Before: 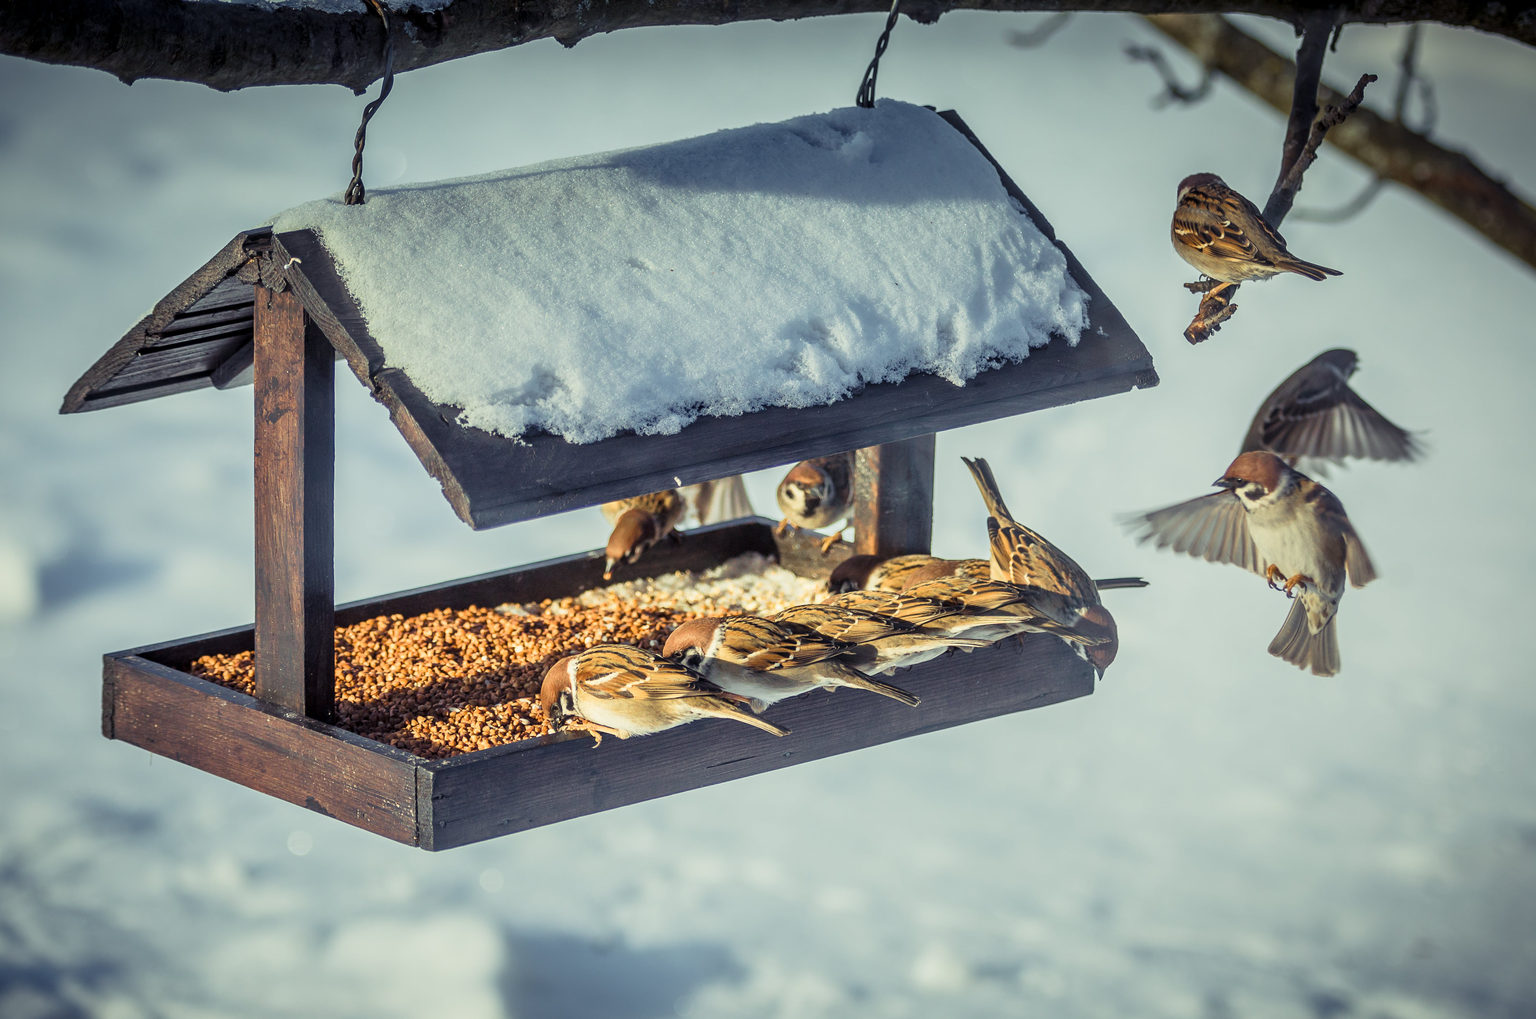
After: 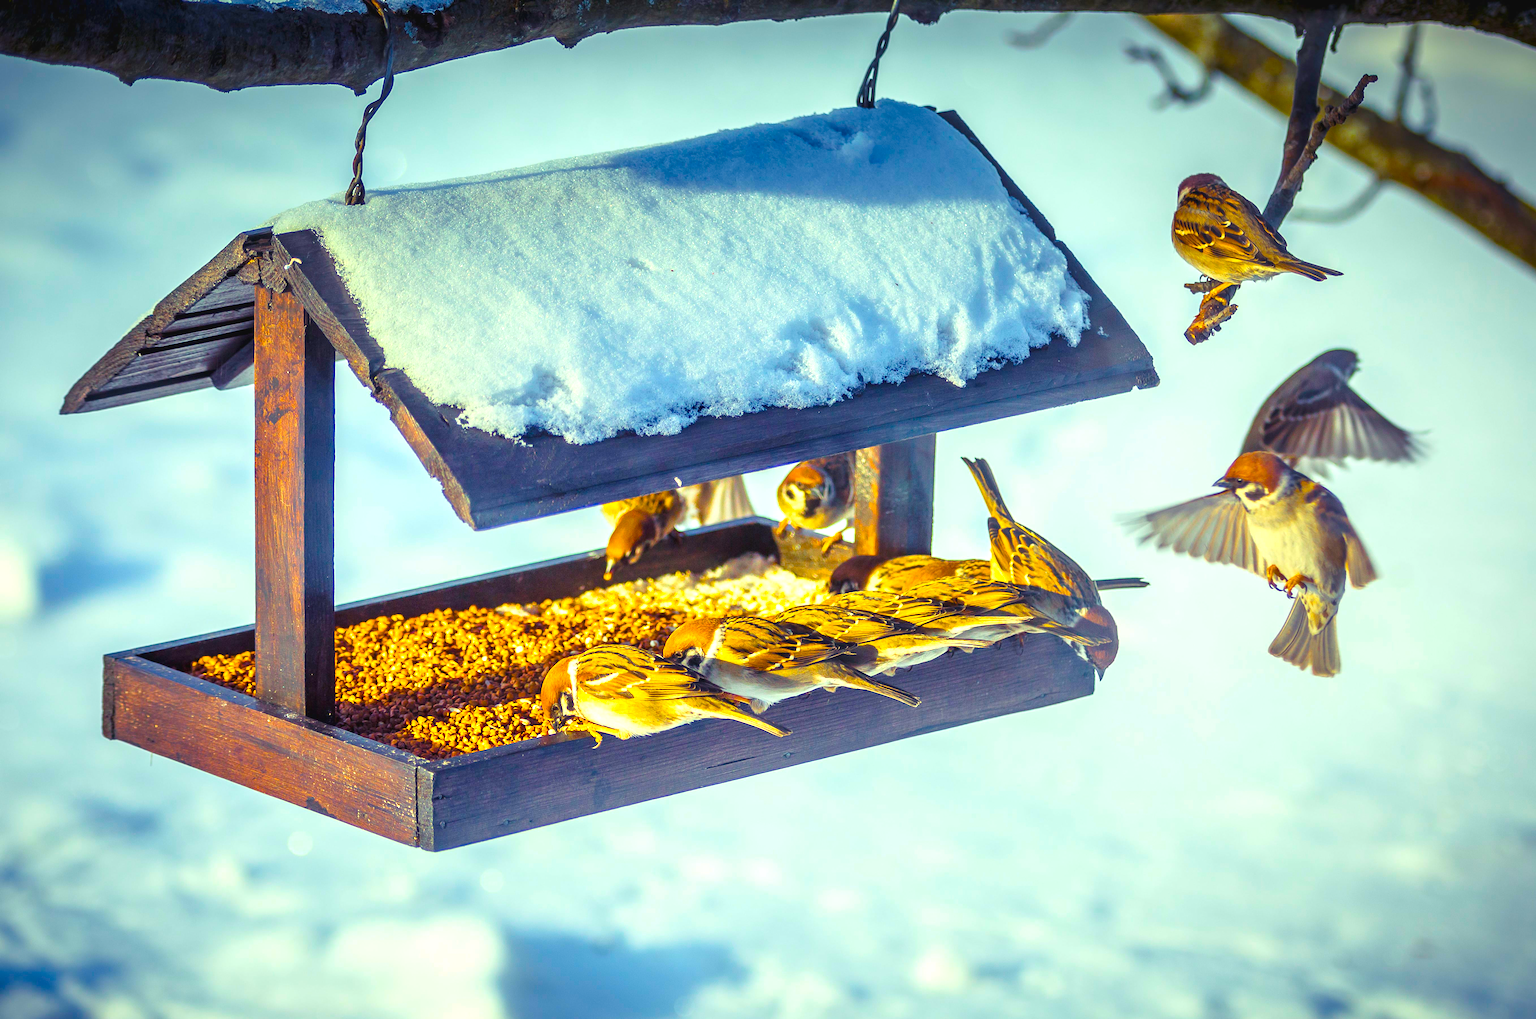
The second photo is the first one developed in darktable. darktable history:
color balance rgb: shadows lift › hue 87.54°, linear chroma grading › global chroma 49.474%, perceptual saturation grading › global saturation 36.719%, perceptual saturation grading › shadows 36.069%
exposure: black level correction -0.002, exposure 0.709 EV, compensate highlight preservation false
